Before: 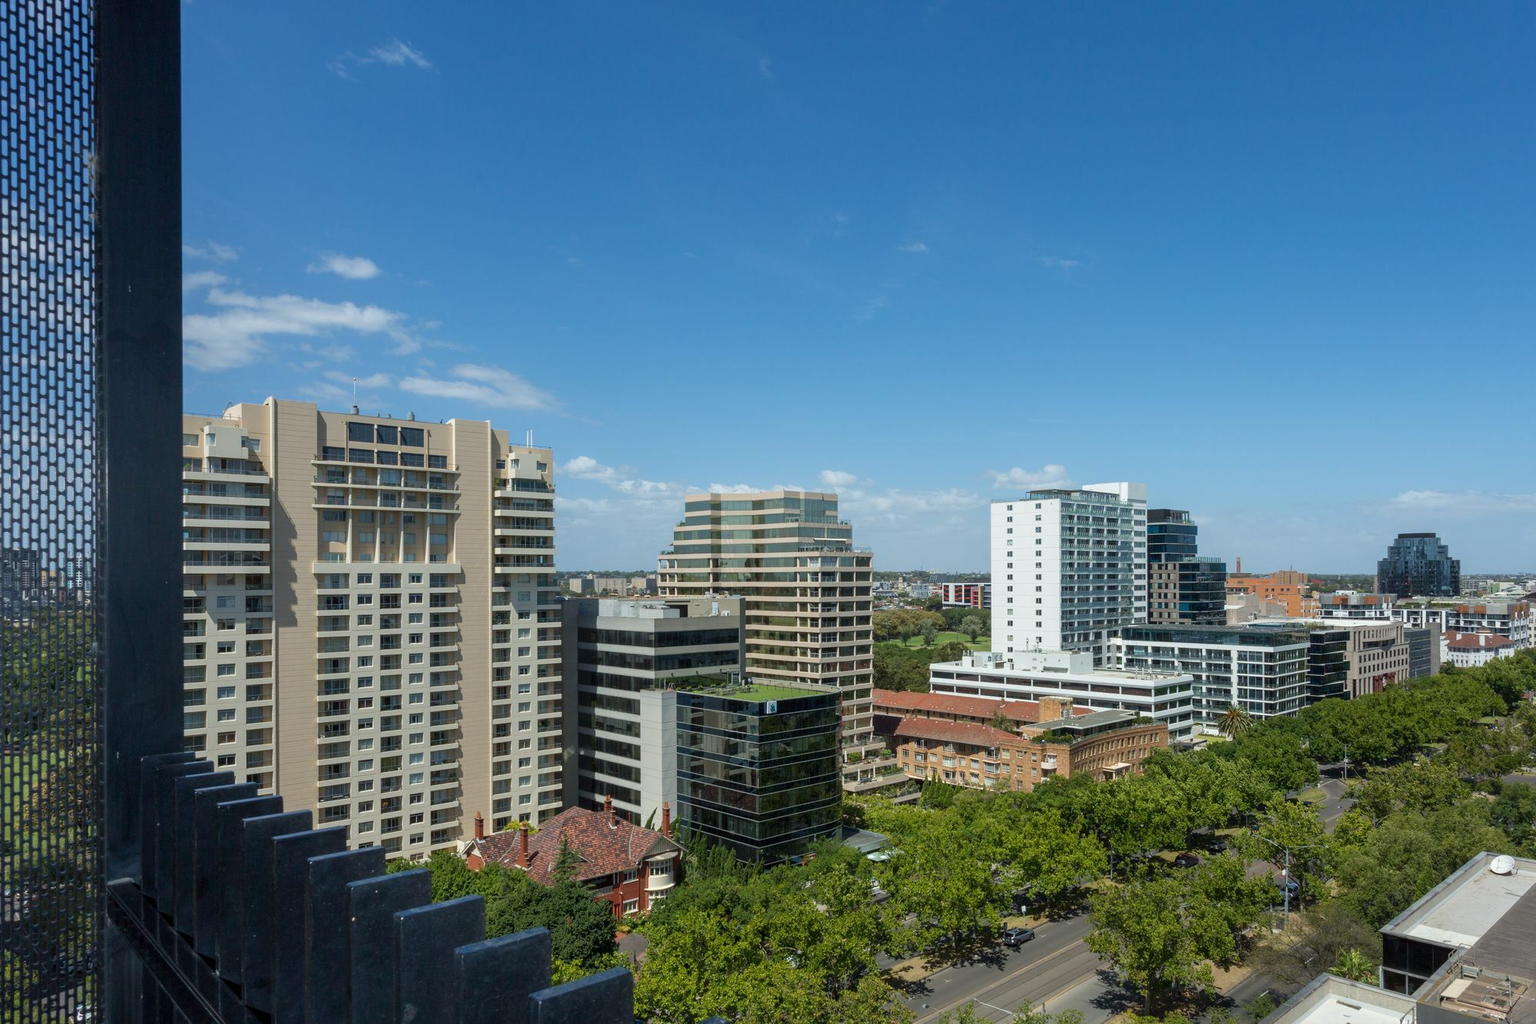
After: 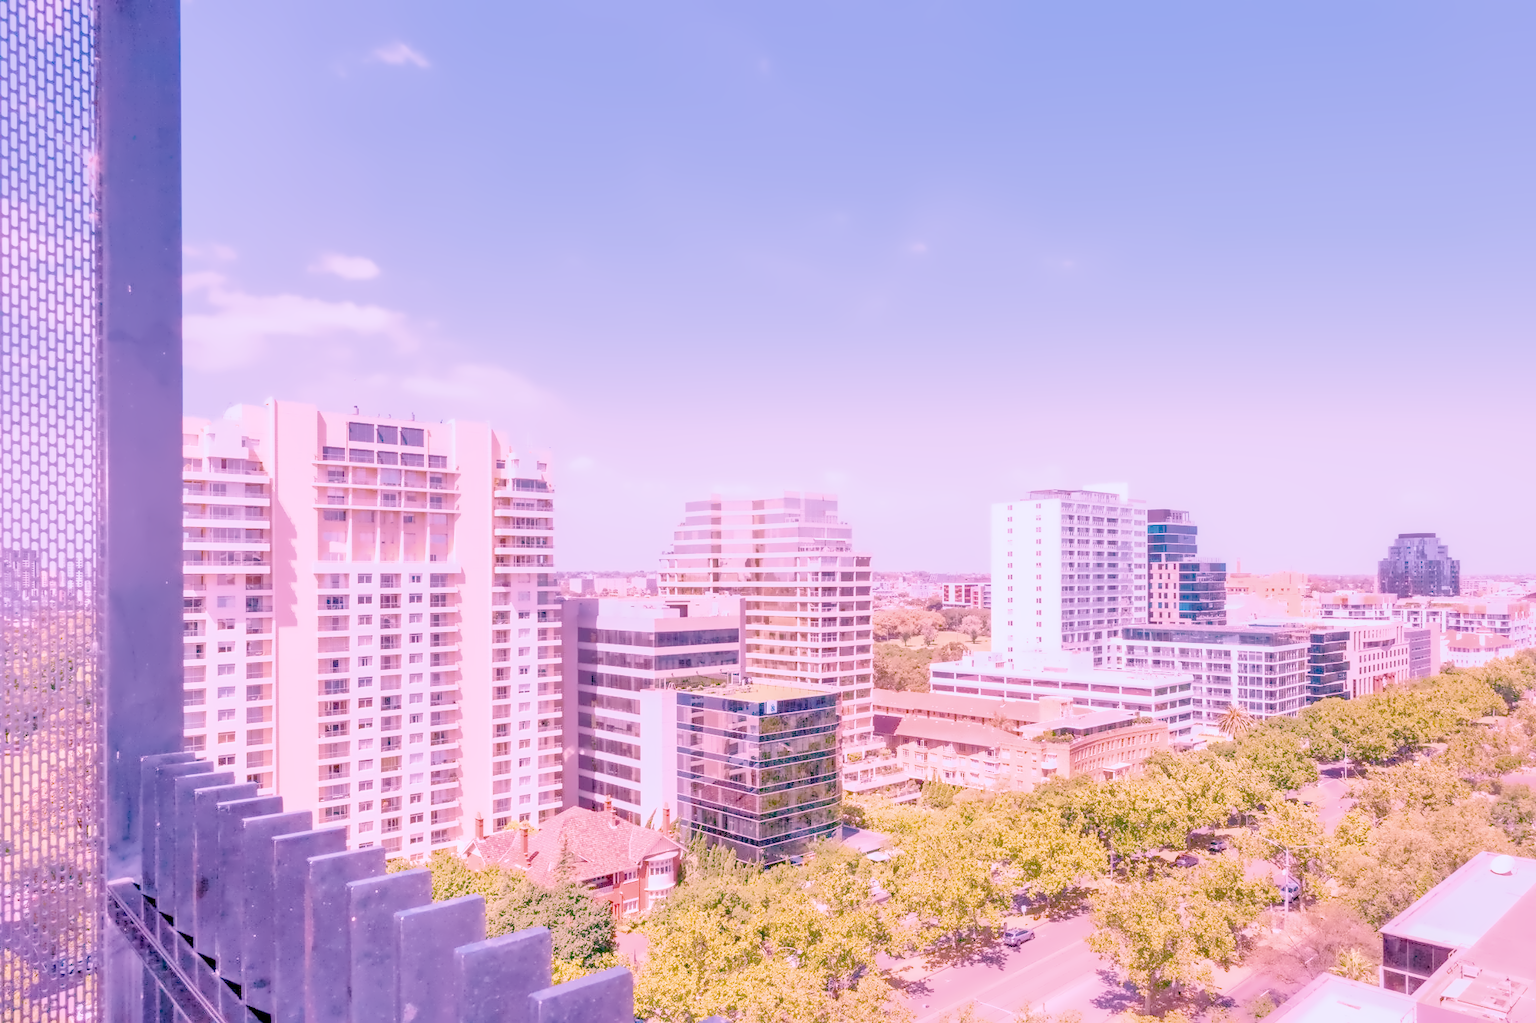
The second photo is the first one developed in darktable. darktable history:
local contrast: on, module defaults
color calibration: illuminant as shot in camera, x 0.358, y 0.373, temperature 4628.91 K
color balance rgb: perceptual saturation grading › global saturation 20%, perceptual saturation grading › highlights -25%, perceptual saturation grading › shadows 25%
denoise (profiled): preserve shadows 1.52, scattering 0.002, a [-1, 0, 0], compensate highlight preservation false
exposure: black level correction 0, exposure 1.1 EV, compensate exposure bias true, compensate highlight preservation false
filmic rgb: black relative exposure -7.65 EV, white relative exposure 4.56 EV, hardness 3.61, contrast 1.05
haze removal: compatibility mode true, adaptive false
highlight reconstruction: on, module defaults
hot pixels: on, module defaults
lens correction: scale 1, crop 1, focal 16, aperture 5.6, distance 1000, camera "Canon EOS RP", lens "Canon RF 16mm F2.8 STM"
shadows and highlights: on, module defaults
white balance: red 2.229, blue 1.46
velvia: on, module defaults
raw chromatic aberrations: on, module defaults
tone equalizer "contrast tone curve: soft": -8 EV -0.417 EV, -7 EV -0.389 EV, -6 EV -0.333 EV, -5 EV -0.222 EV, -3 EV 0.222 EV, -2 EV 0.333 EV, -1 EV 0.389 EV, +0 EV 0.417 EV, edges refinement/feathering 500, mask exposure compensation -1.57 EV, preserve details no
contrast equalizer "denoise": octaves 7, y [[0.5 ×6], [0.5 ×6], [0.5 ×6], [0, 0.033, 0.067, 0.1, 0.133, 0.167], [0, 0.05, 0.1, 0.15, 0.2, 0.25]]
